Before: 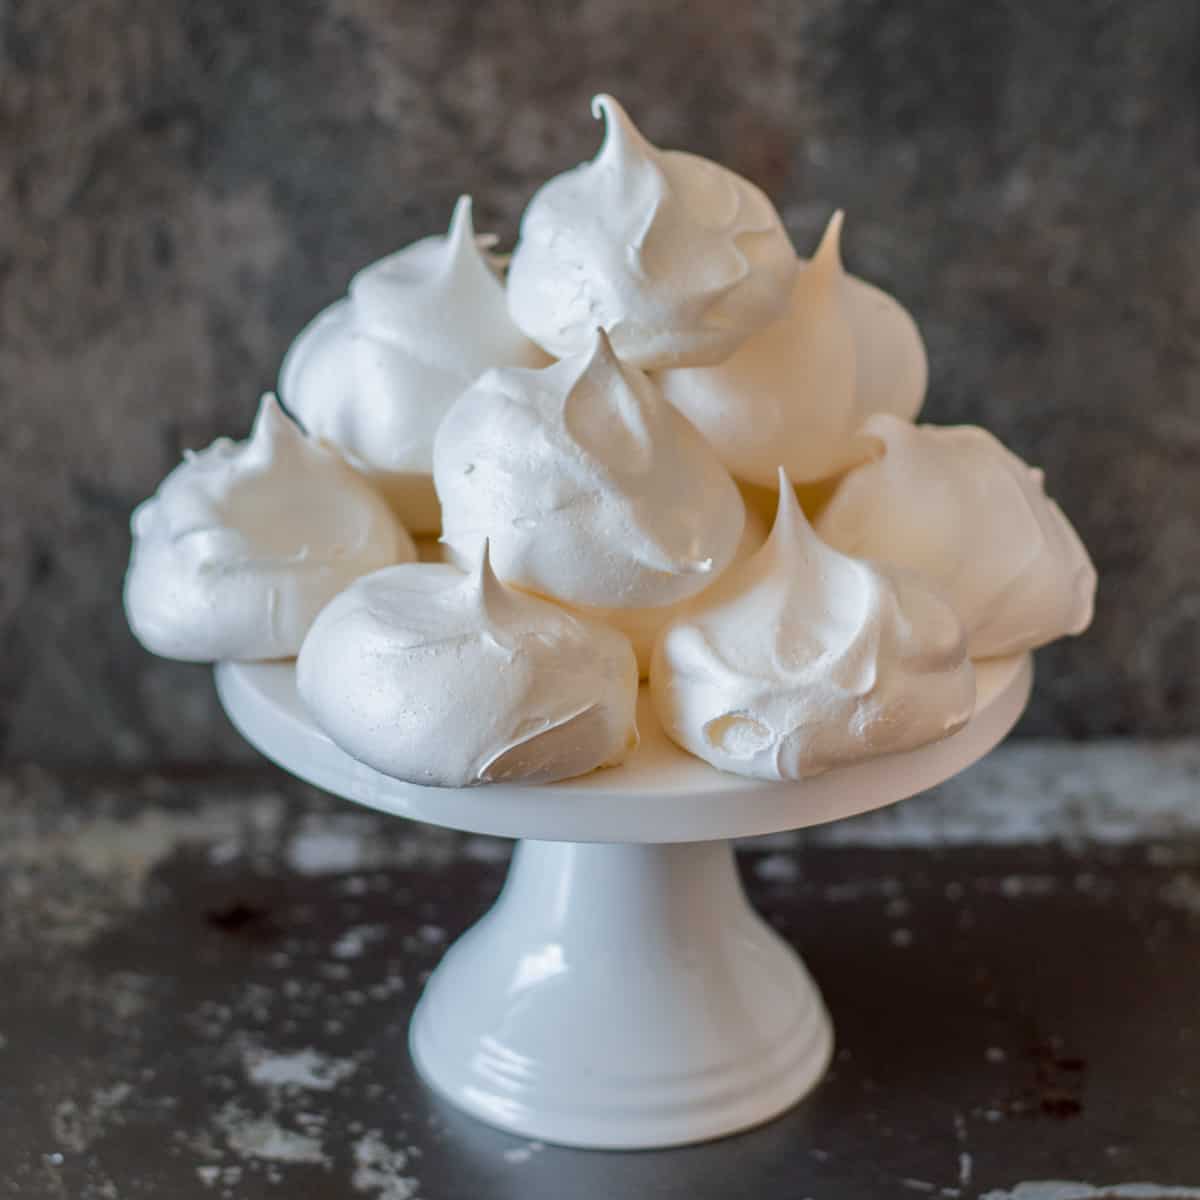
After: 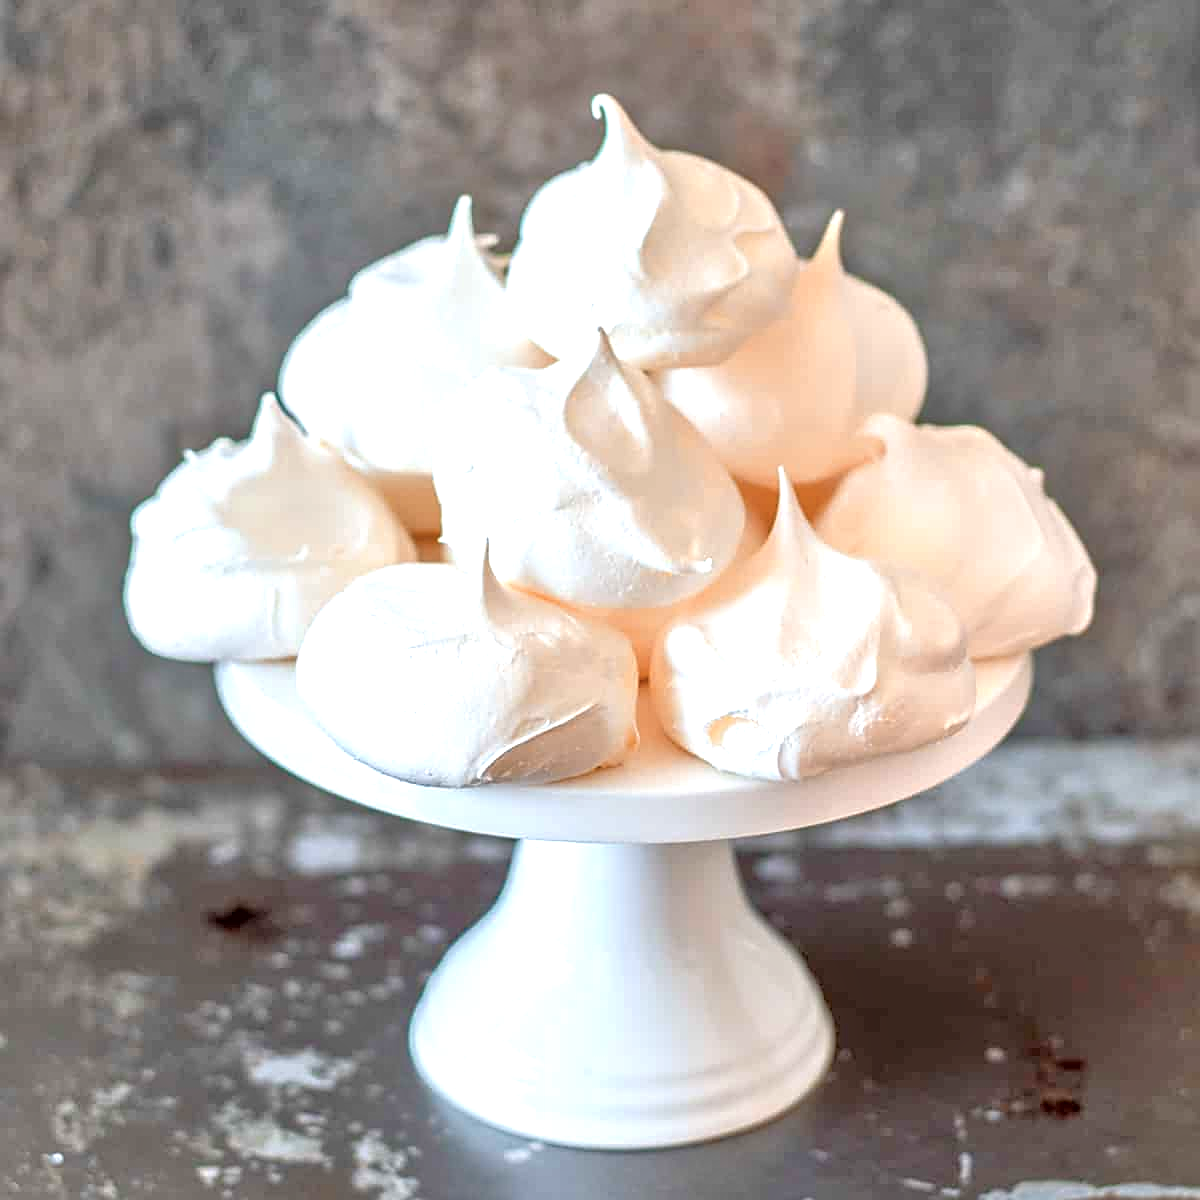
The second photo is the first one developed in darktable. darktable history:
sharpen: amount 0.489
color zones: curves: ch1 [(0, 0.455) (0.063, 0.455) (0.286, 0.495) (0.429, 0.5) (0.571, 0.5) (0.714, 0.5) (0.857, 0.5) (1, 0.455)]; ch2 [(0, 0.532) (0.063, 0.521) (0.233, 0.447) (0.429, 0.489) (0.571, 0.5) (0.714, 0.5) (0.857, 0.5) (1, 0.532)], mix 21.78%
exposure: black level correction 0.001, exposure 1.12 EV, compensate exposure bias true, compensate highlight preservation false
tone equalizer: -7 EV 0.163 EV, -6 EV 0.591 EV, -5 EV 1.19 EV, -4 EV 1.29 EV, -3 EV 1.12 EV, -2 EV 0.6 EV, -1 EV 0.158 EV
